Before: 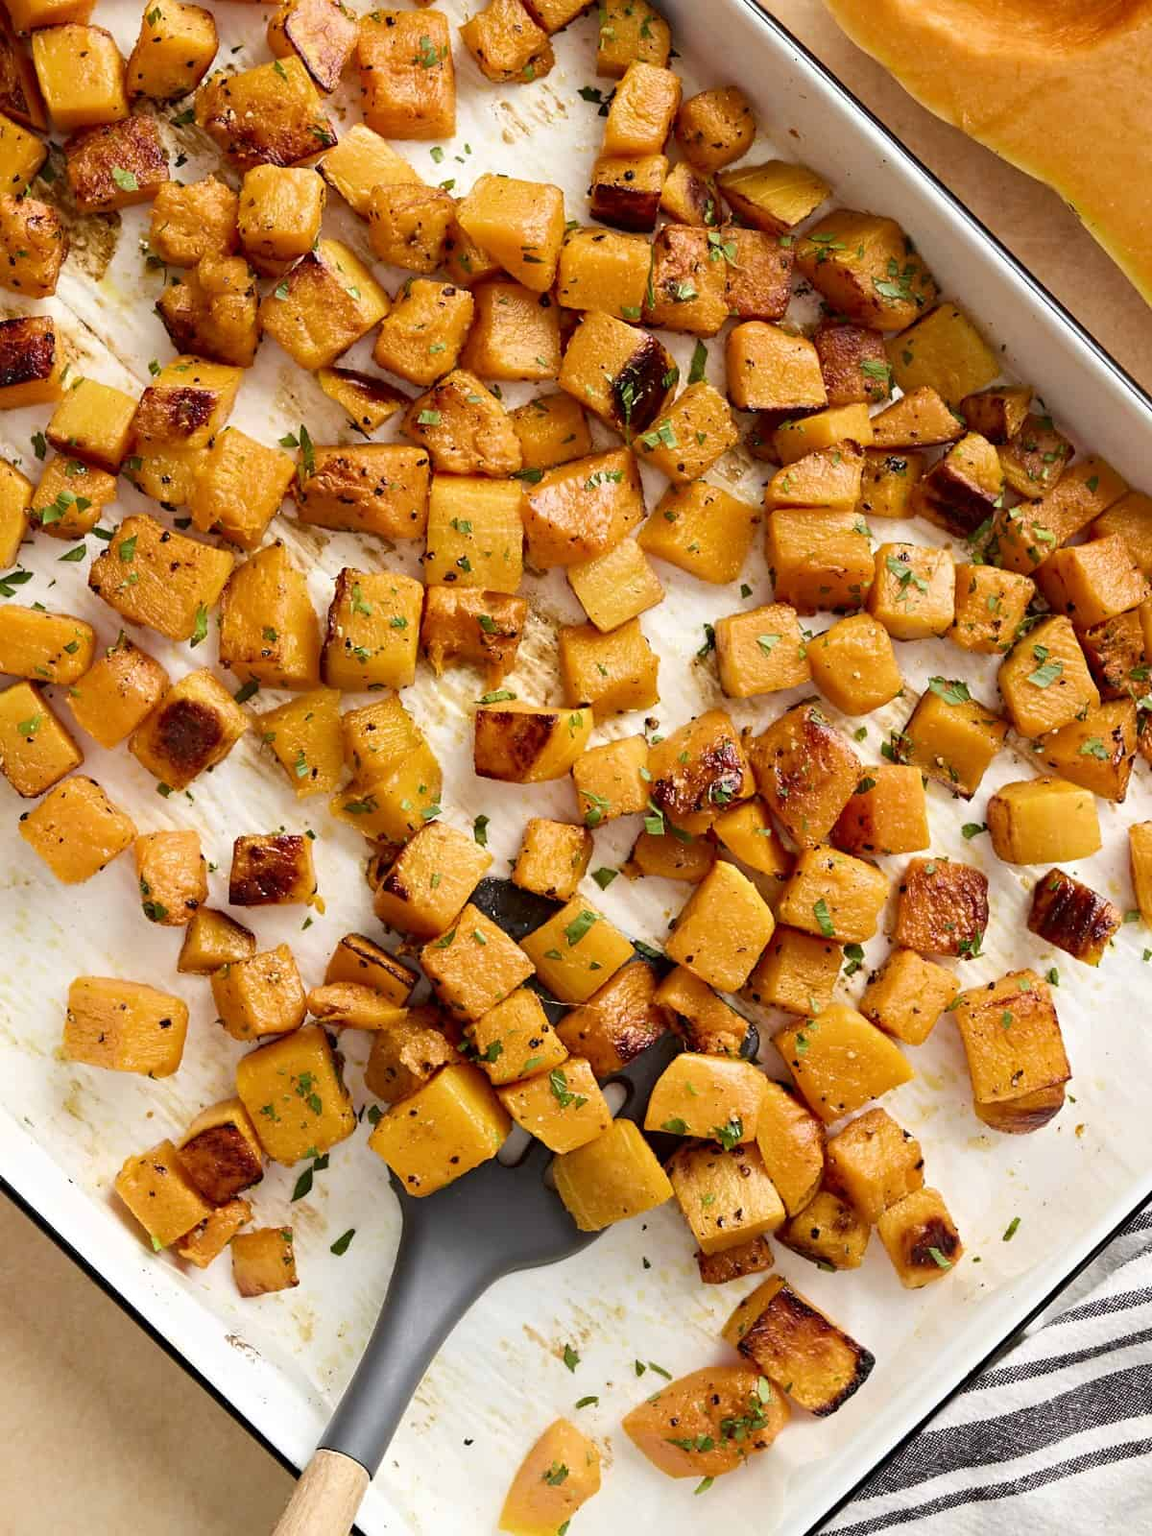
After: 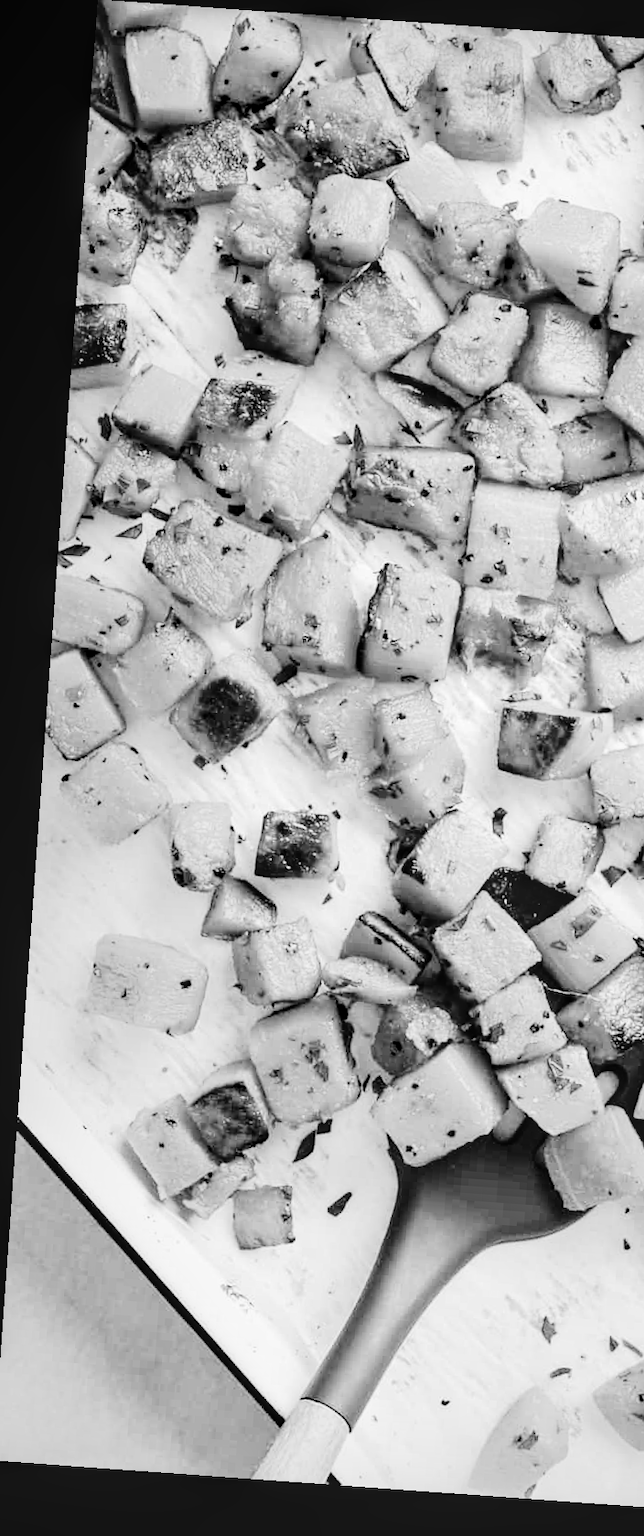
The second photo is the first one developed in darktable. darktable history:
crop: left 0.587%, right 45.588%, bottom 0.086%
monochrome: on, module defaults
tone curve: curves: ch0 [(0, 0) (0.003, 0.001) (0.011, 0.004) (0.025, 0.008) (0.044, 0.015) (0.069, 0.022) (0.1, 0.031) (0.136, 0.052) (0.177, 0.101) (0.224, 0.181) (0.277, 0.289) (0.335, 0.418) (0.399, 0.541) (0.468, 0.65) (0.543, 0.739) (0.623, 0.817) (0.709, 0.882) (0.801, 0.919) (0.898, 0.958) (1, 1)], color space Lab, independent channels, preserve colors none
rotate and perspective: rotation 4.1°, automatic cropping off
local contrast: on, module defaults
